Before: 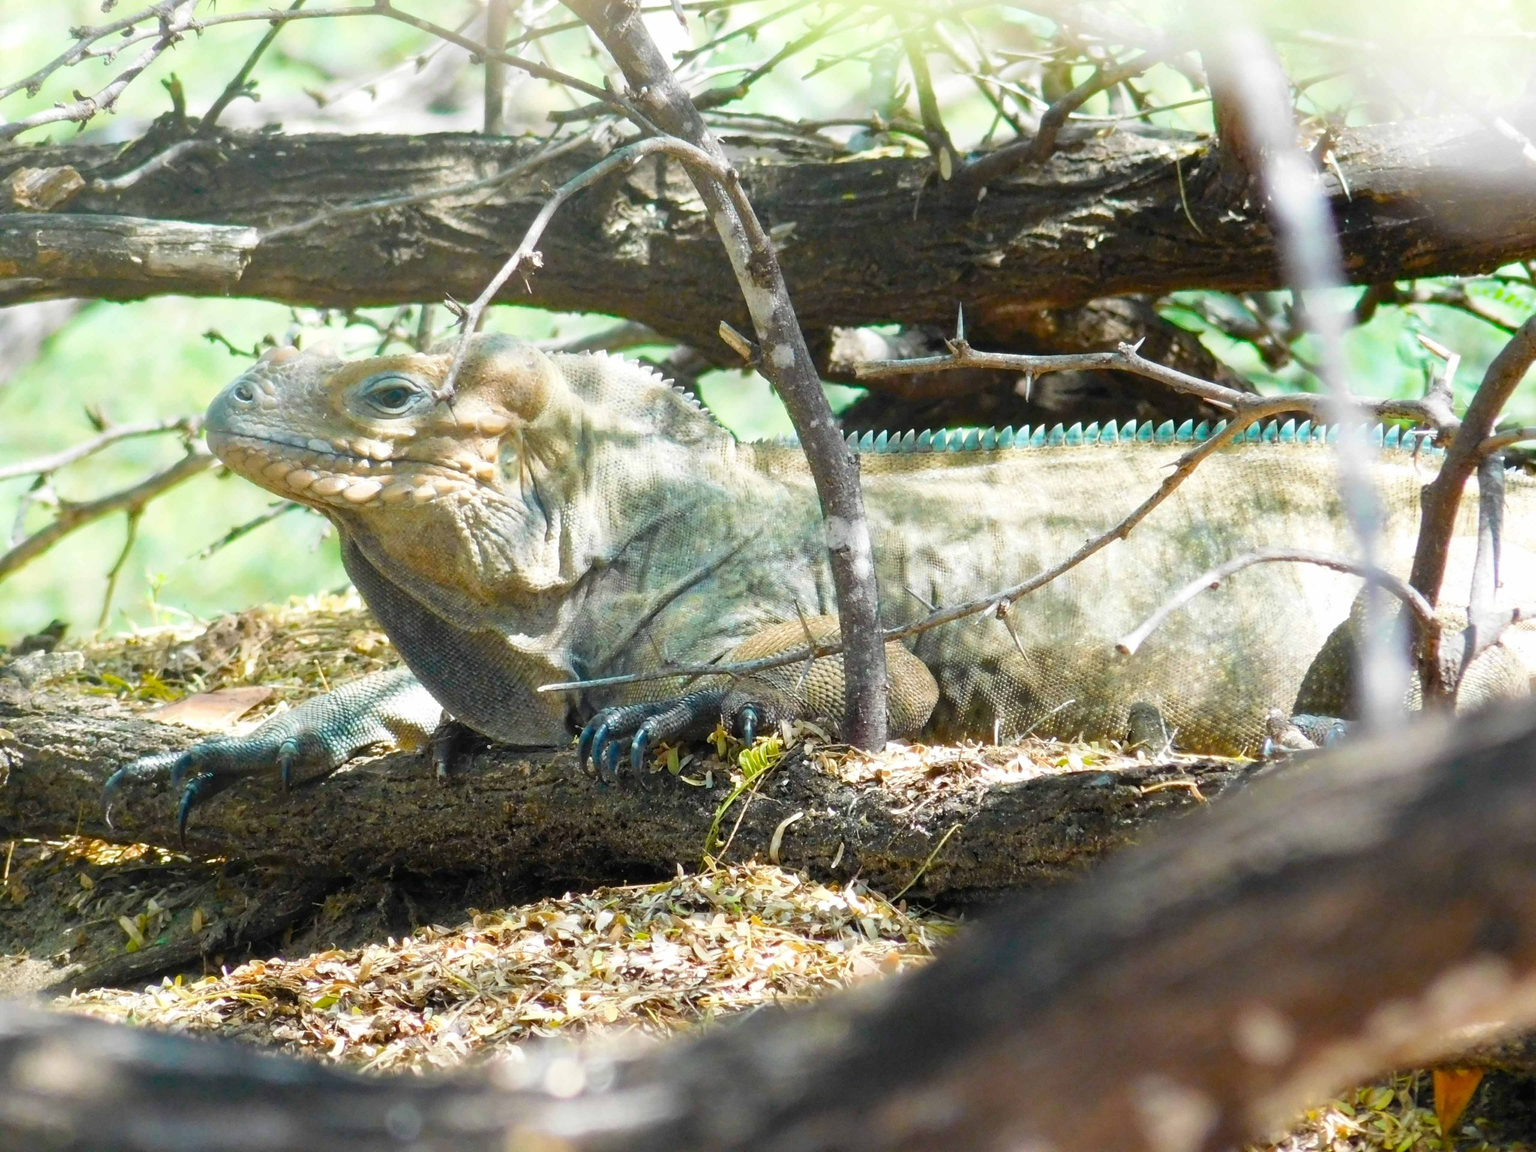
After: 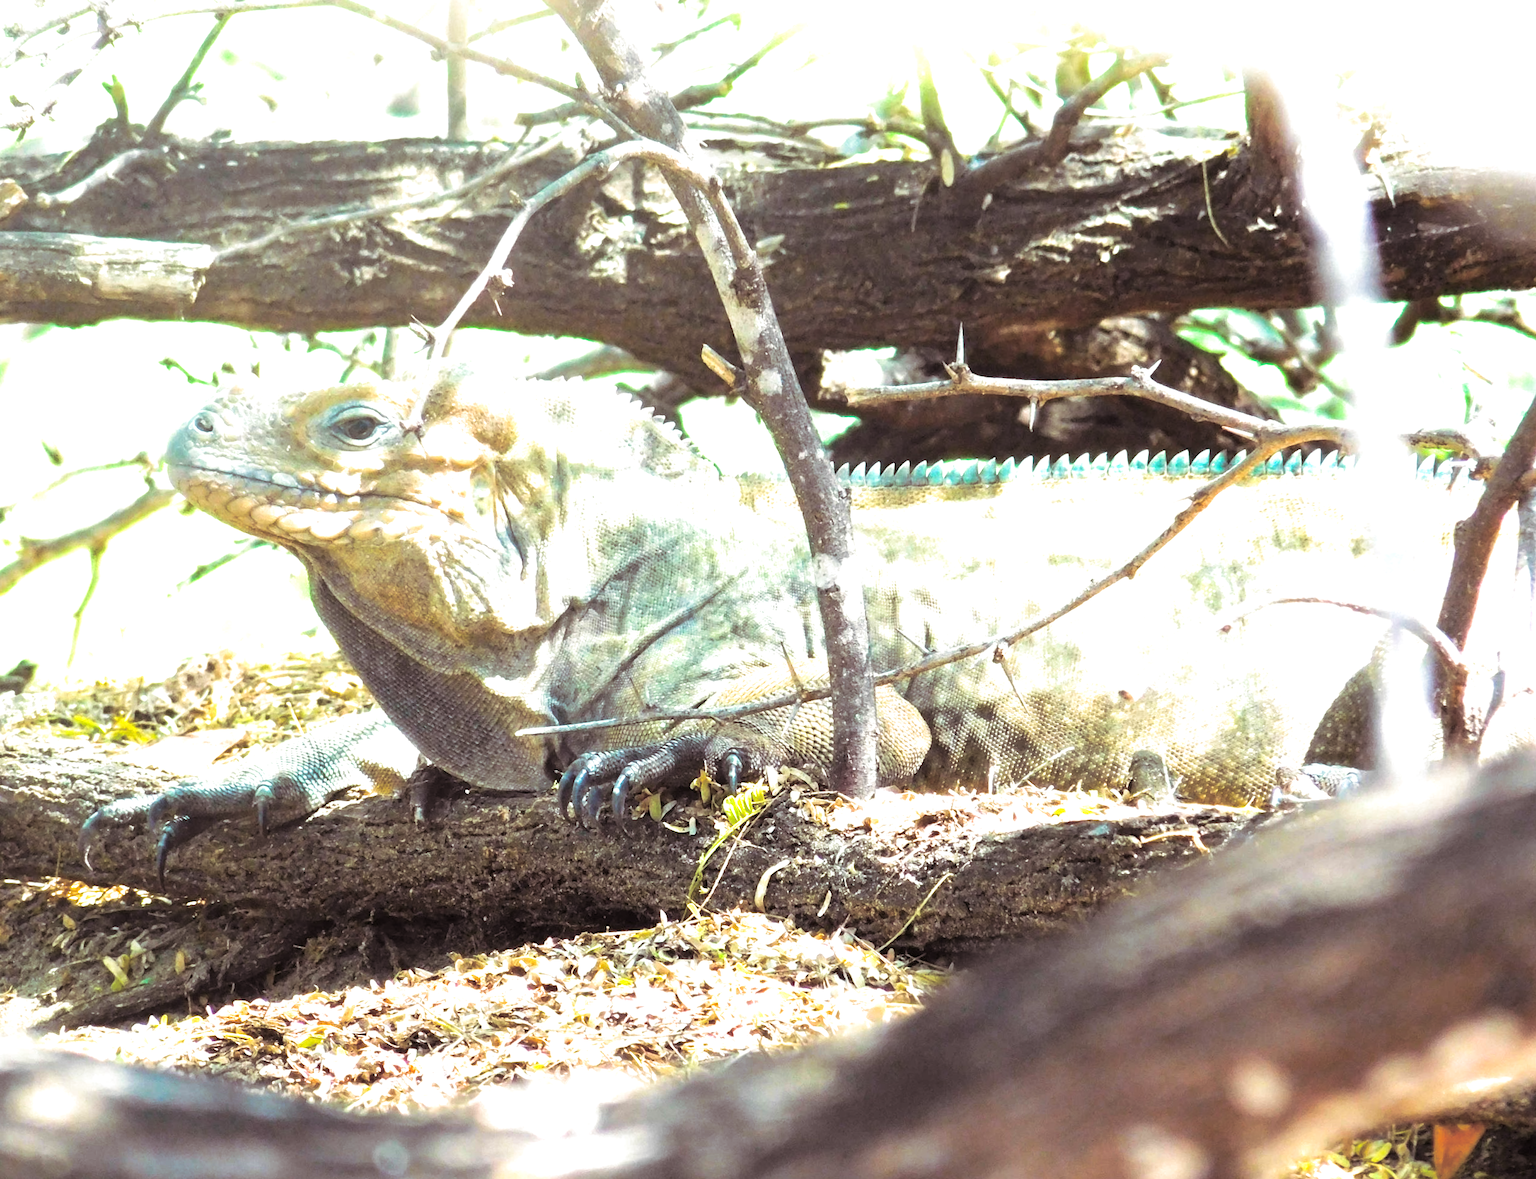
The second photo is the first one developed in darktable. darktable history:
split-toning: shadows › saturation 0.24, highlights › hue 54°, highlights › saturation 0.24
exposure: black level correction 0, exposure 1.125 EV, compensate exposure bias true, compensate highlight preservation false
rotate and perspective: rotation 0.074°, lens shift (vertical) 0.096, lens shift (horizontal) -0.041, crop left 0.043, crop right 0.952, crop top 0.024, crop bottom 0.979
